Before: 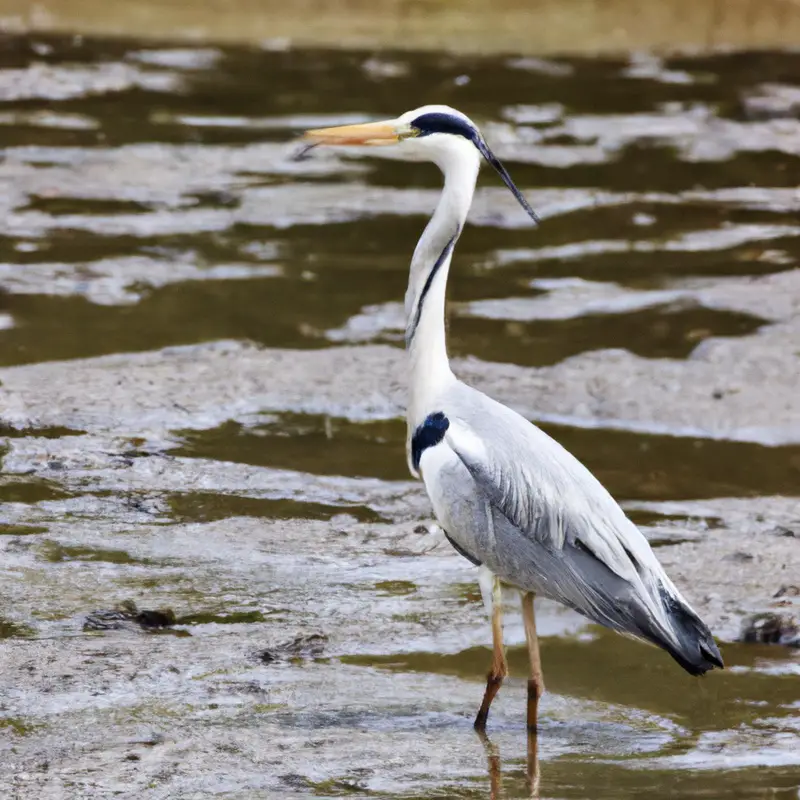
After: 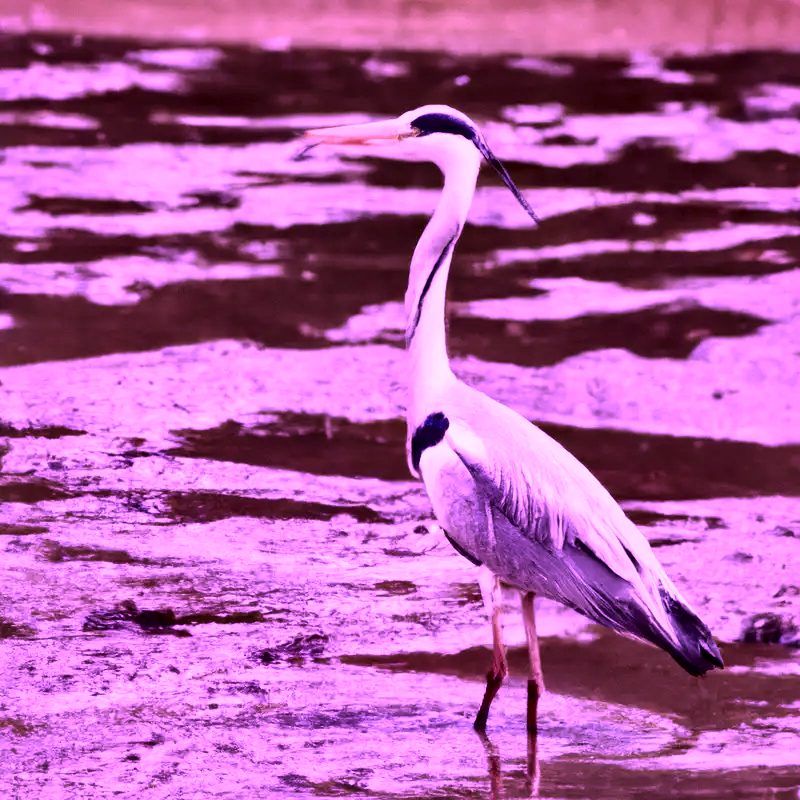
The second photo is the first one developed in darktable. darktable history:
color calibration: gray › normalize channels true, illuminant custom, x 0.262, y 0.52, temperature 7033.85 K, gamut compression 0.002
color correction: highlights a* -2.13, highlights b* -18.34
local contrast: mode bilateral grid, contrast 45, coarseness 69, detail 214%, midtone range 0.2
